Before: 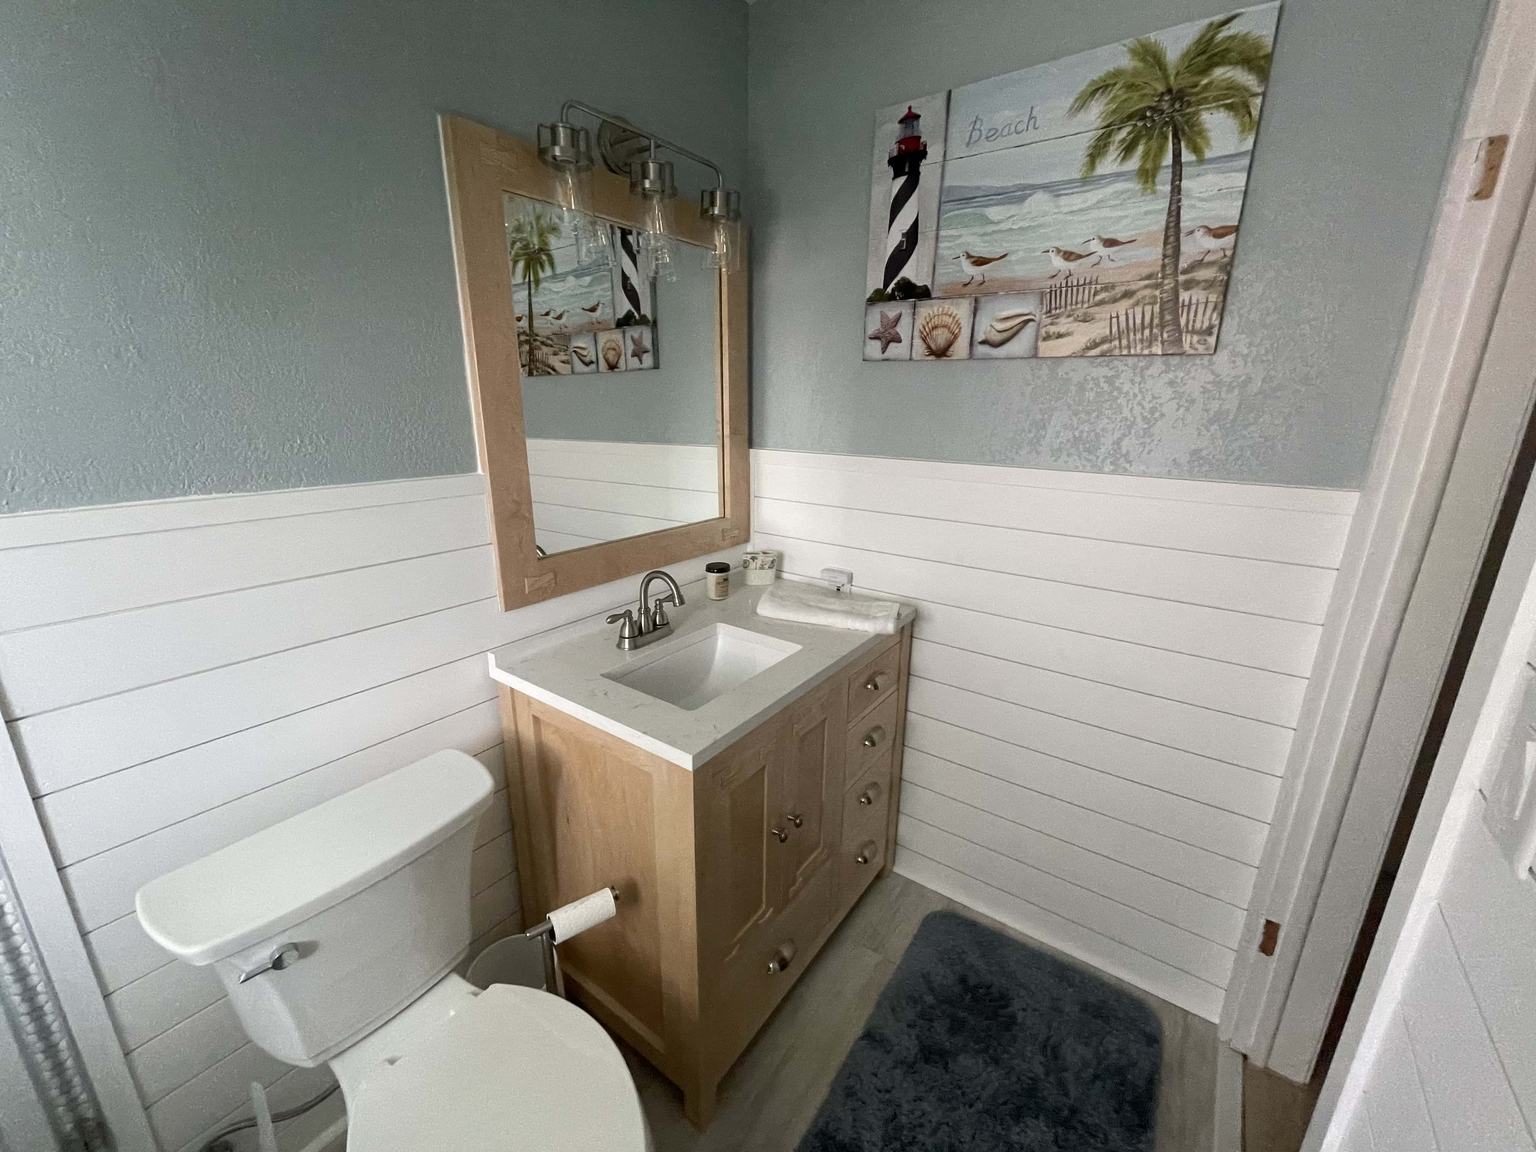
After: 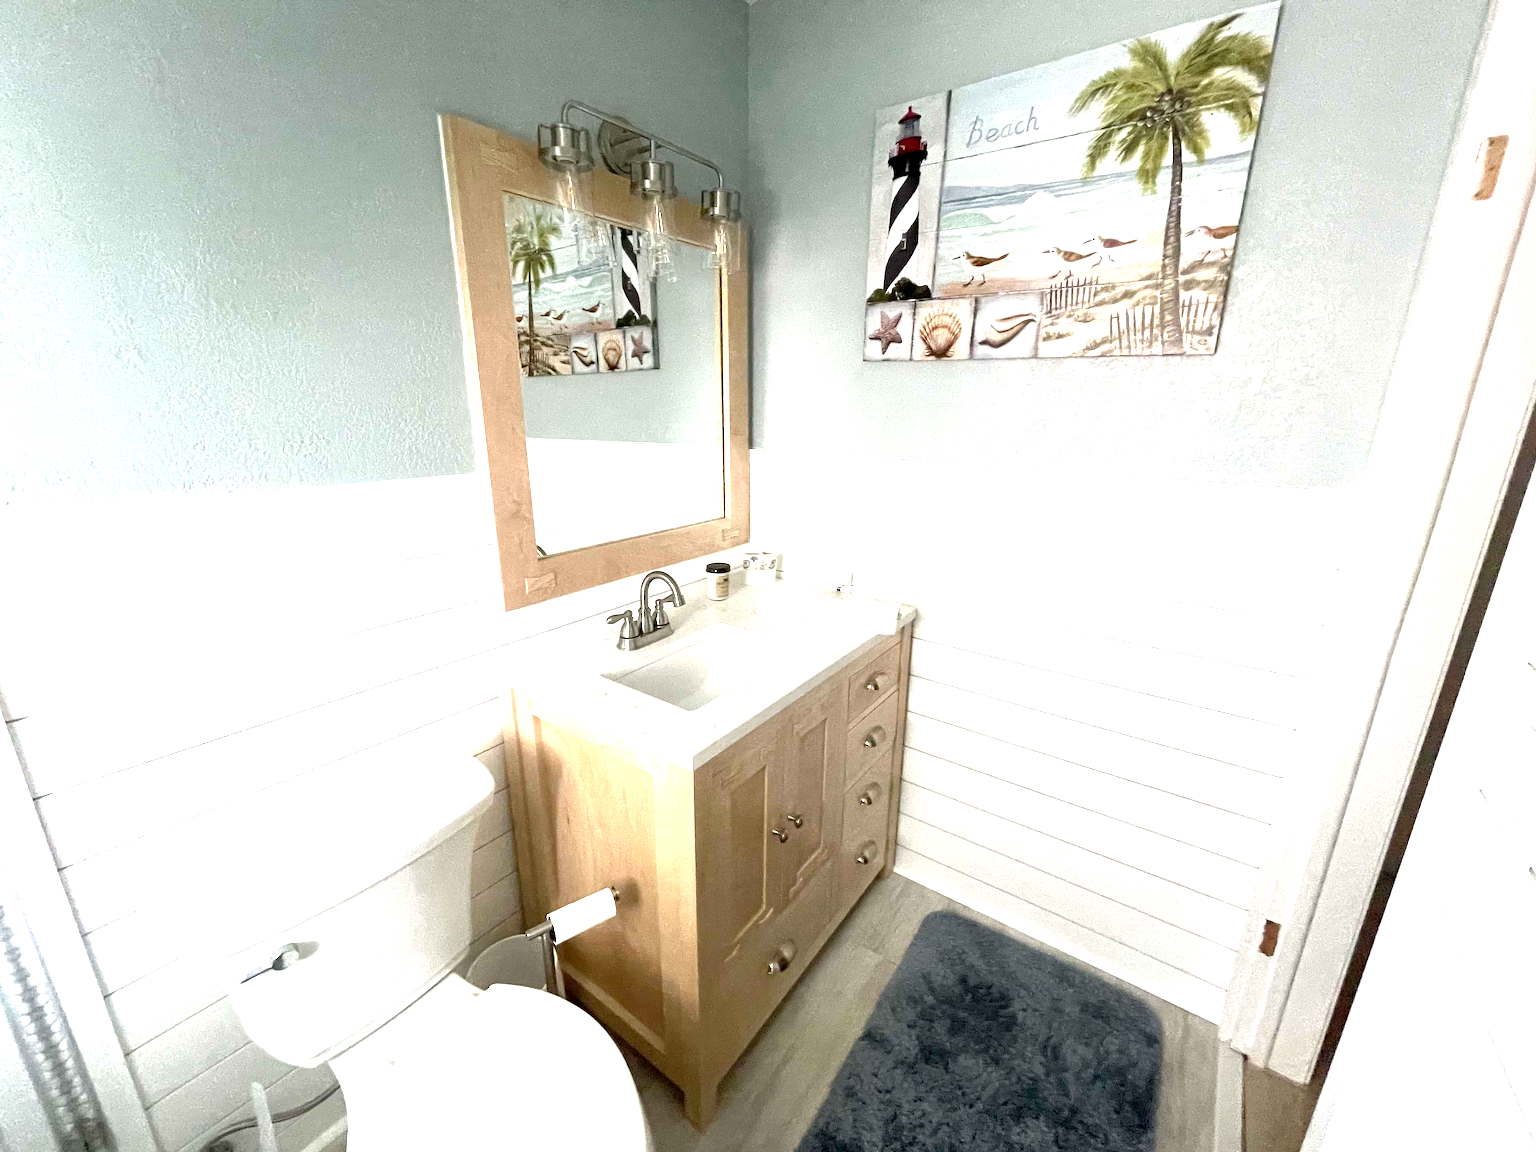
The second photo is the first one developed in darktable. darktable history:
exposure: black level correction 0.001, exposure 1.738 EV, compensate highlight preservation false
